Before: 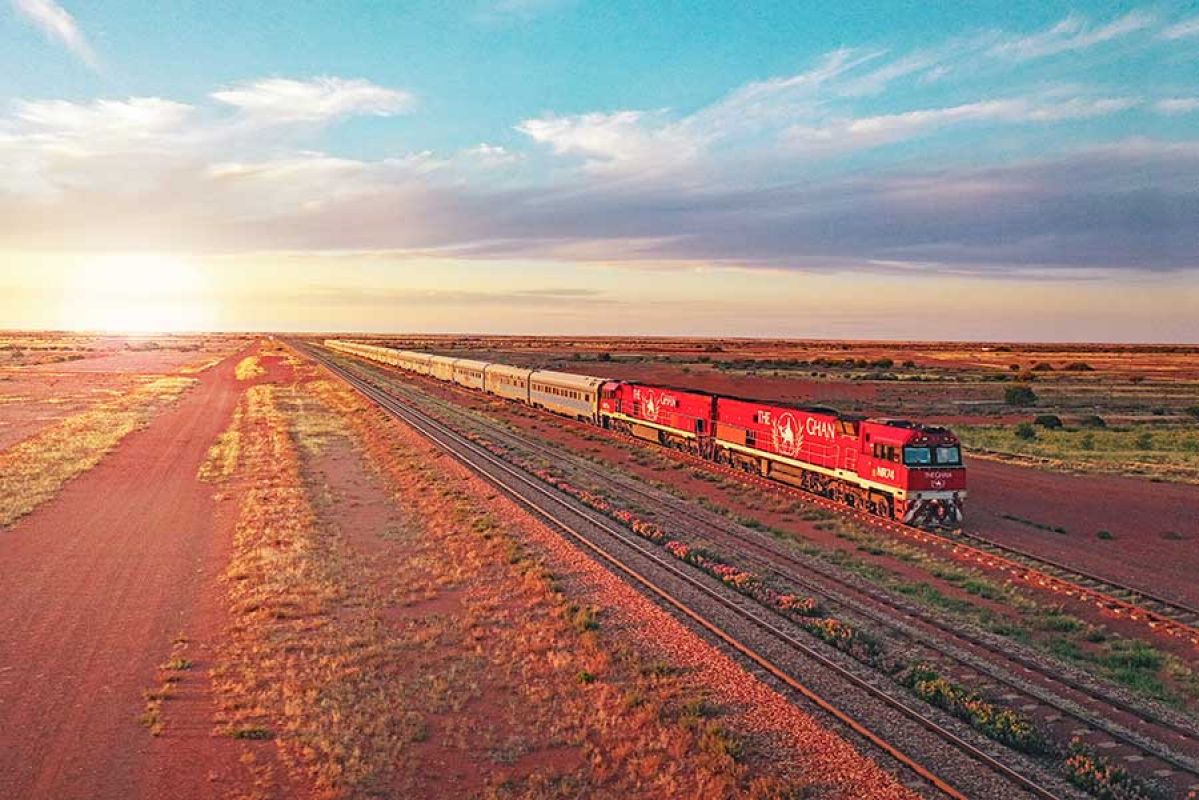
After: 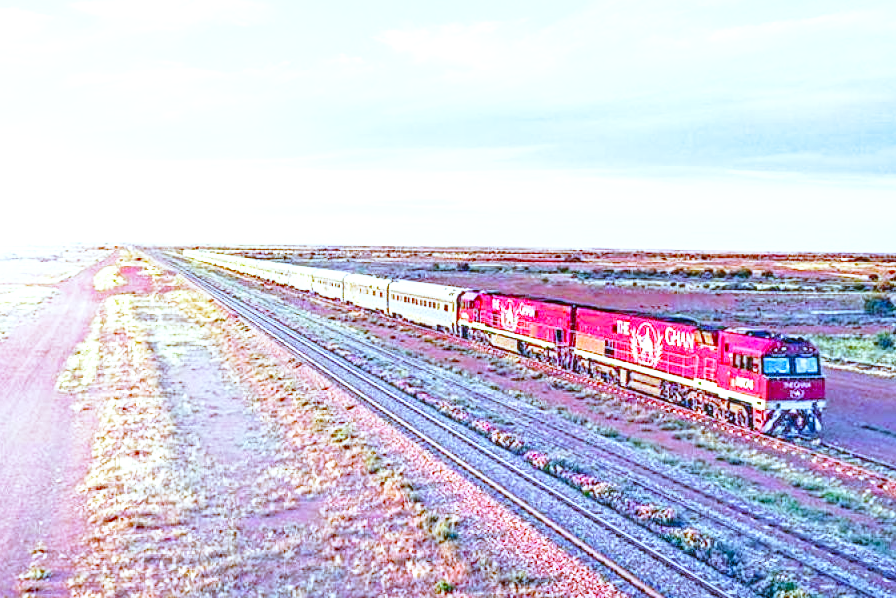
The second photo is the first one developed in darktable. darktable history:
tone equalizer: on, module defaults
crop and rotate: left 11.831%, top 11.346%, right 13.429%, bottom 13.899%
color balance: mode lift, gamma, gain (sRGB), lift [0.997, 0.979, 1.021, 1.011], gamma [1, 1.084, 0.916, 0.998], gain [1, 0.87, 1.13, 1.101], contrast 4.55%, contrast fulcrum 38.24%, output saturation 104.09%
vibrance: vibrance 75%
local contrast: on, module defaults
white balance: red 0.766, blue 1.537
base curve: curves: ch0 [(0, 0) (0.028, 0.03) (0.121, 0.232) (0.46, 0.748) (0.859, 0.968) (1, 1)], preserve colors none
exposure: black level correction 0, exposure 1.2 EV, compensate highlight preservation false
